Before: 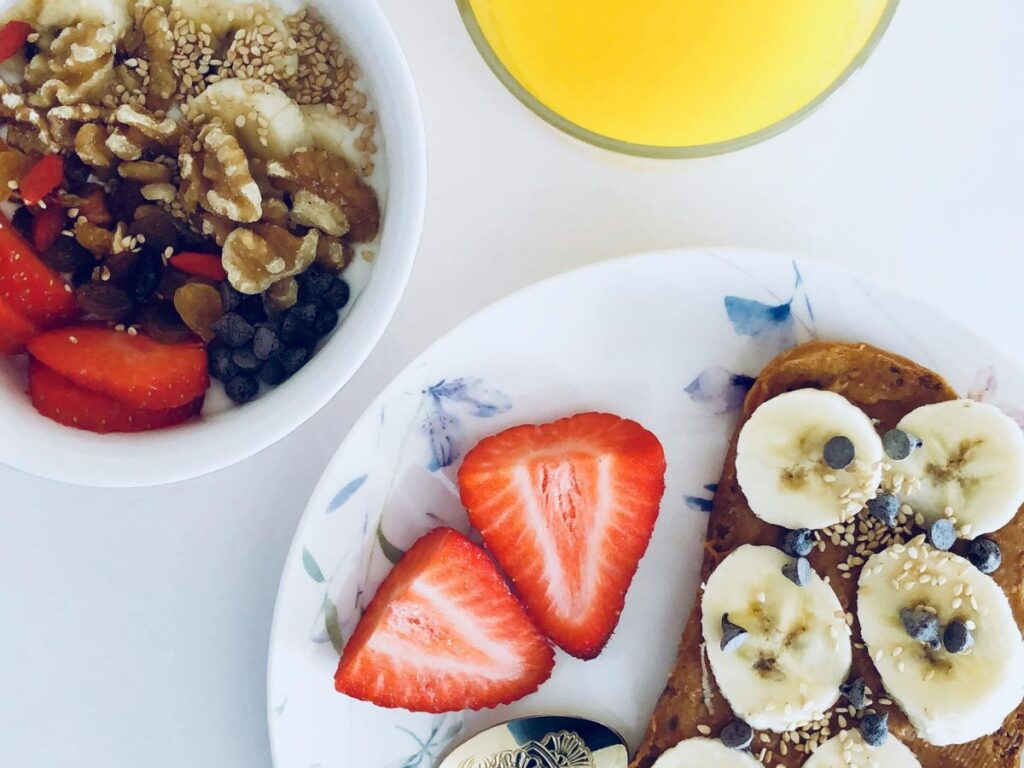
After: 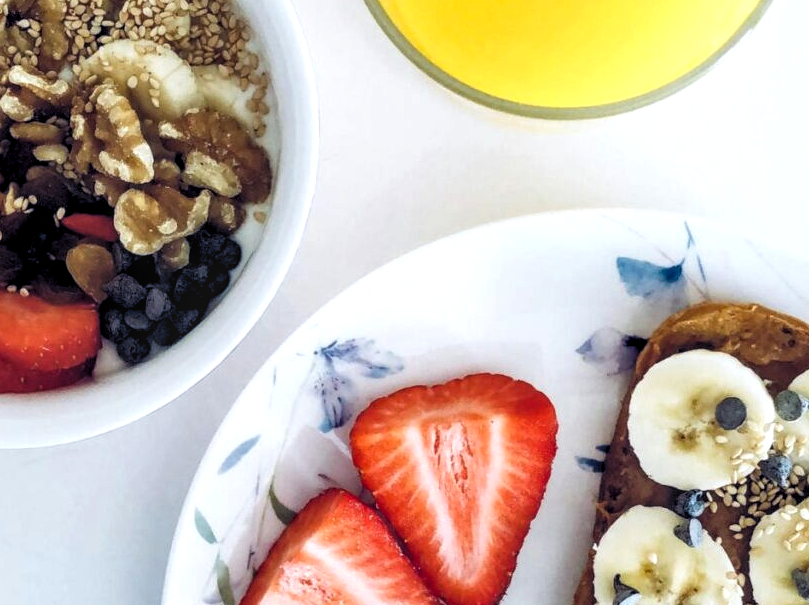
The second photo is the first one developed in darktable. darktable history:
crop and rotate: left 10.588%, top 5.146%, right 10.407%, bottom 15.966%
local contrast: detail 130%
levels: levels [0.062, 0.494, 0.925]
